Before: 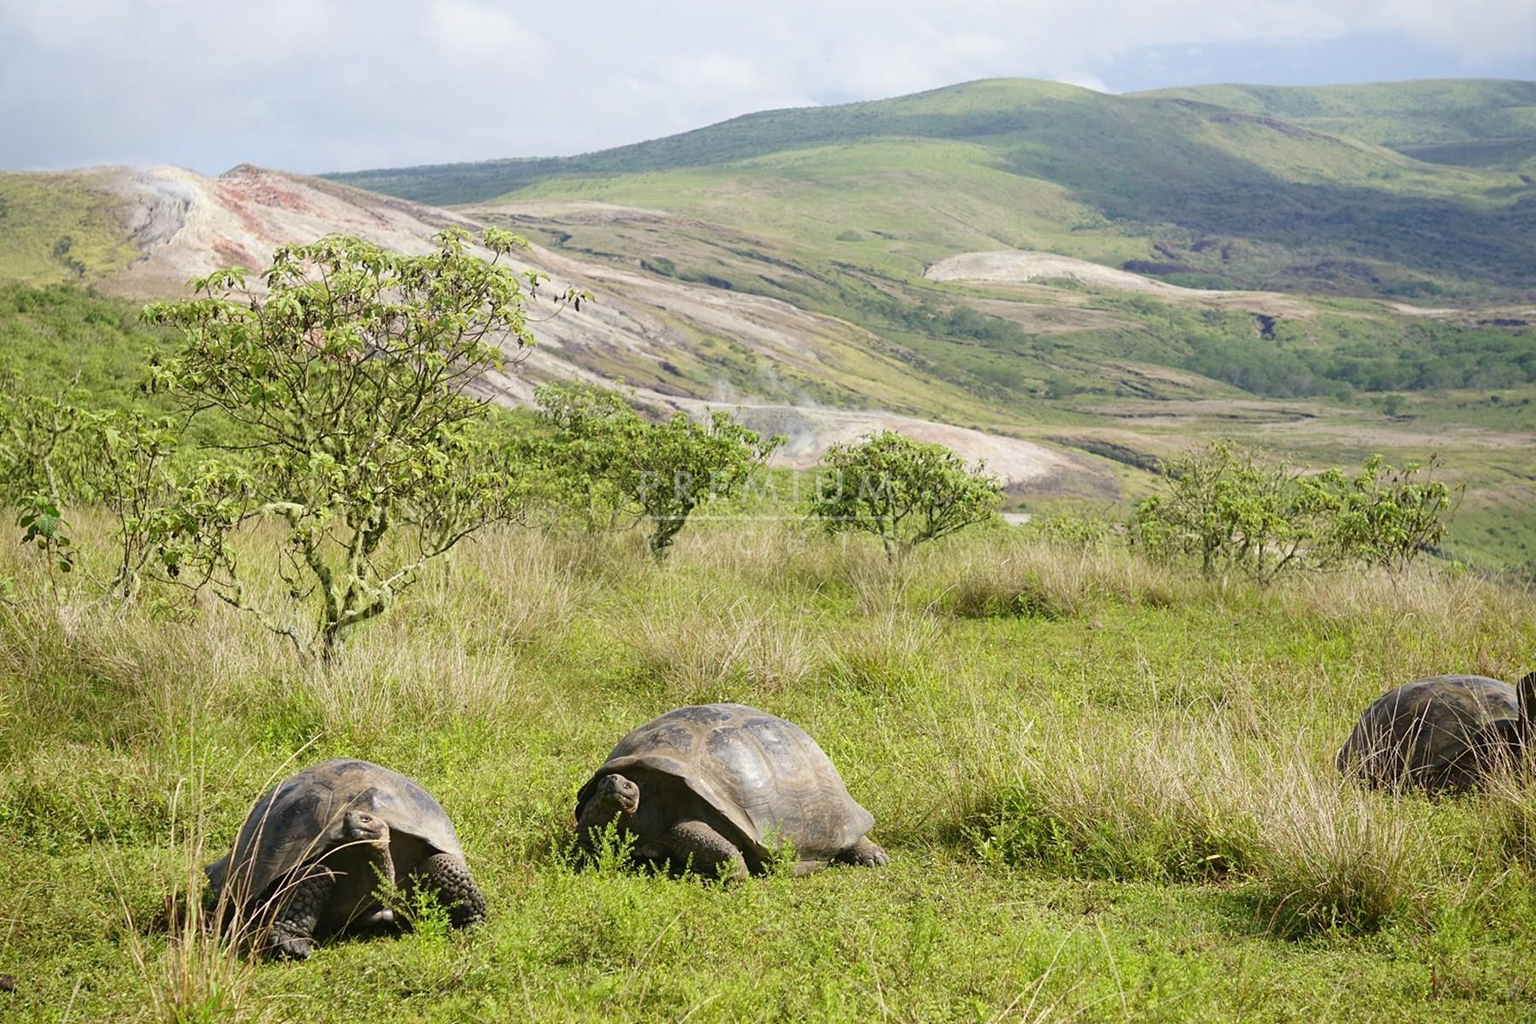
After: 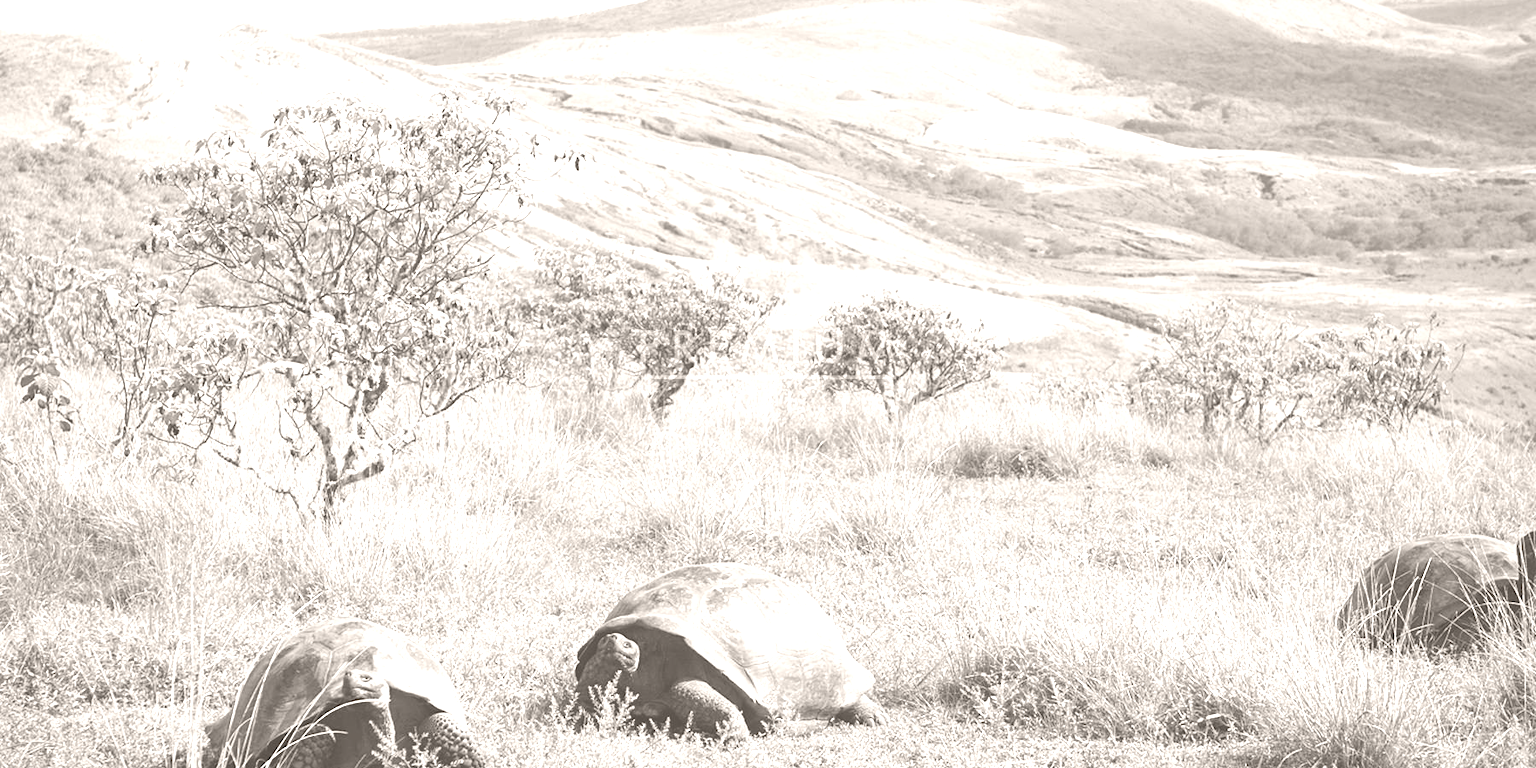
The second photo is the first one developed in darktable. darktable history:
colorize: hue 34.49°, saturation 35.33%, source mix 100%, lightness 55%, version 1
white balance: red 0.948, green 1.02, blue 1.176
crop: top 13.819%, bottom 11.169%
